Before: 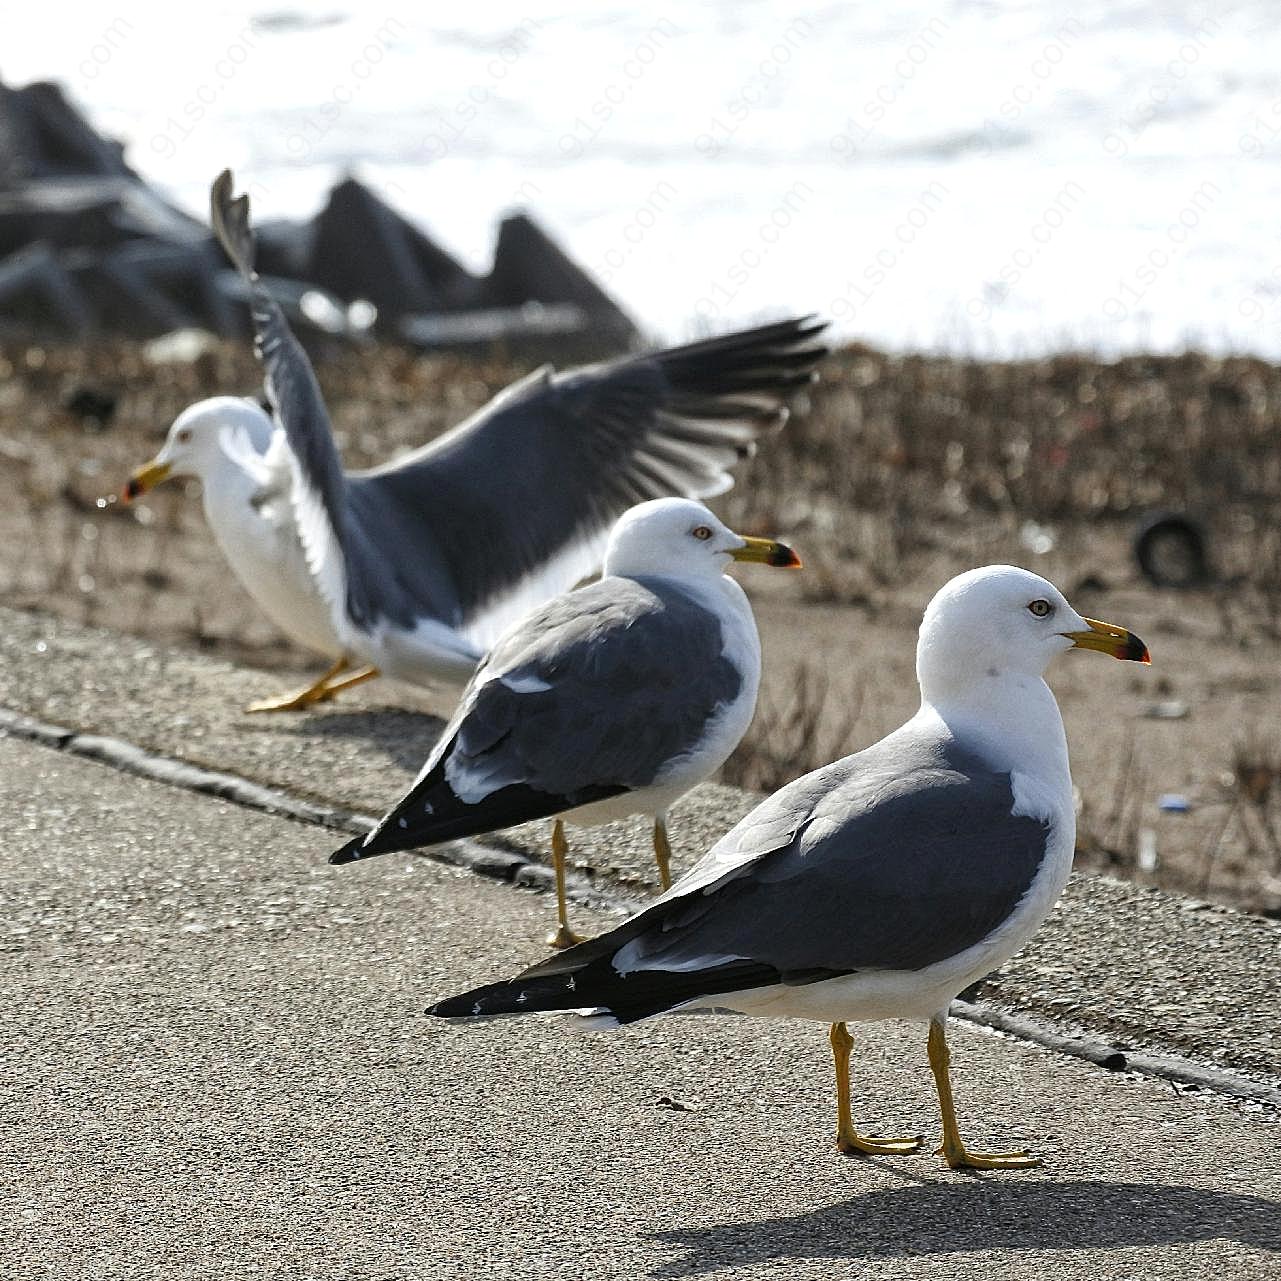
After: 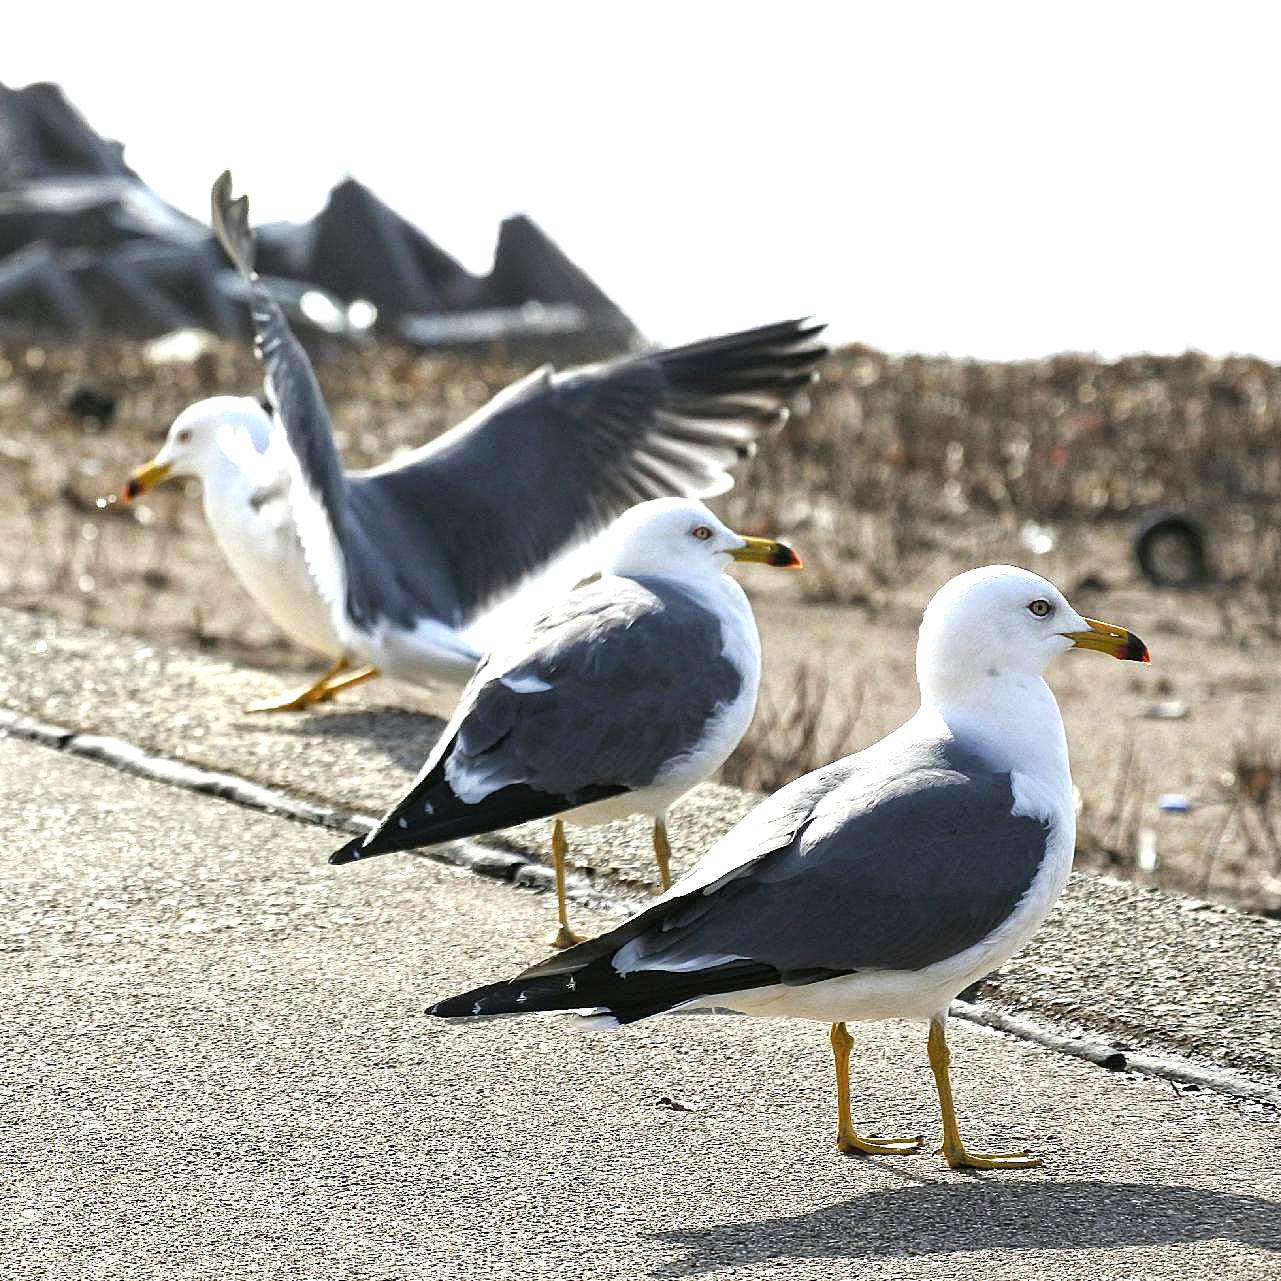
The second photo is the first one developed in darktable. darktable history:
exposure: black level correction 0.001, exposure 0.955 EV, compensate exposure bias true, compensate highlight preservation false
